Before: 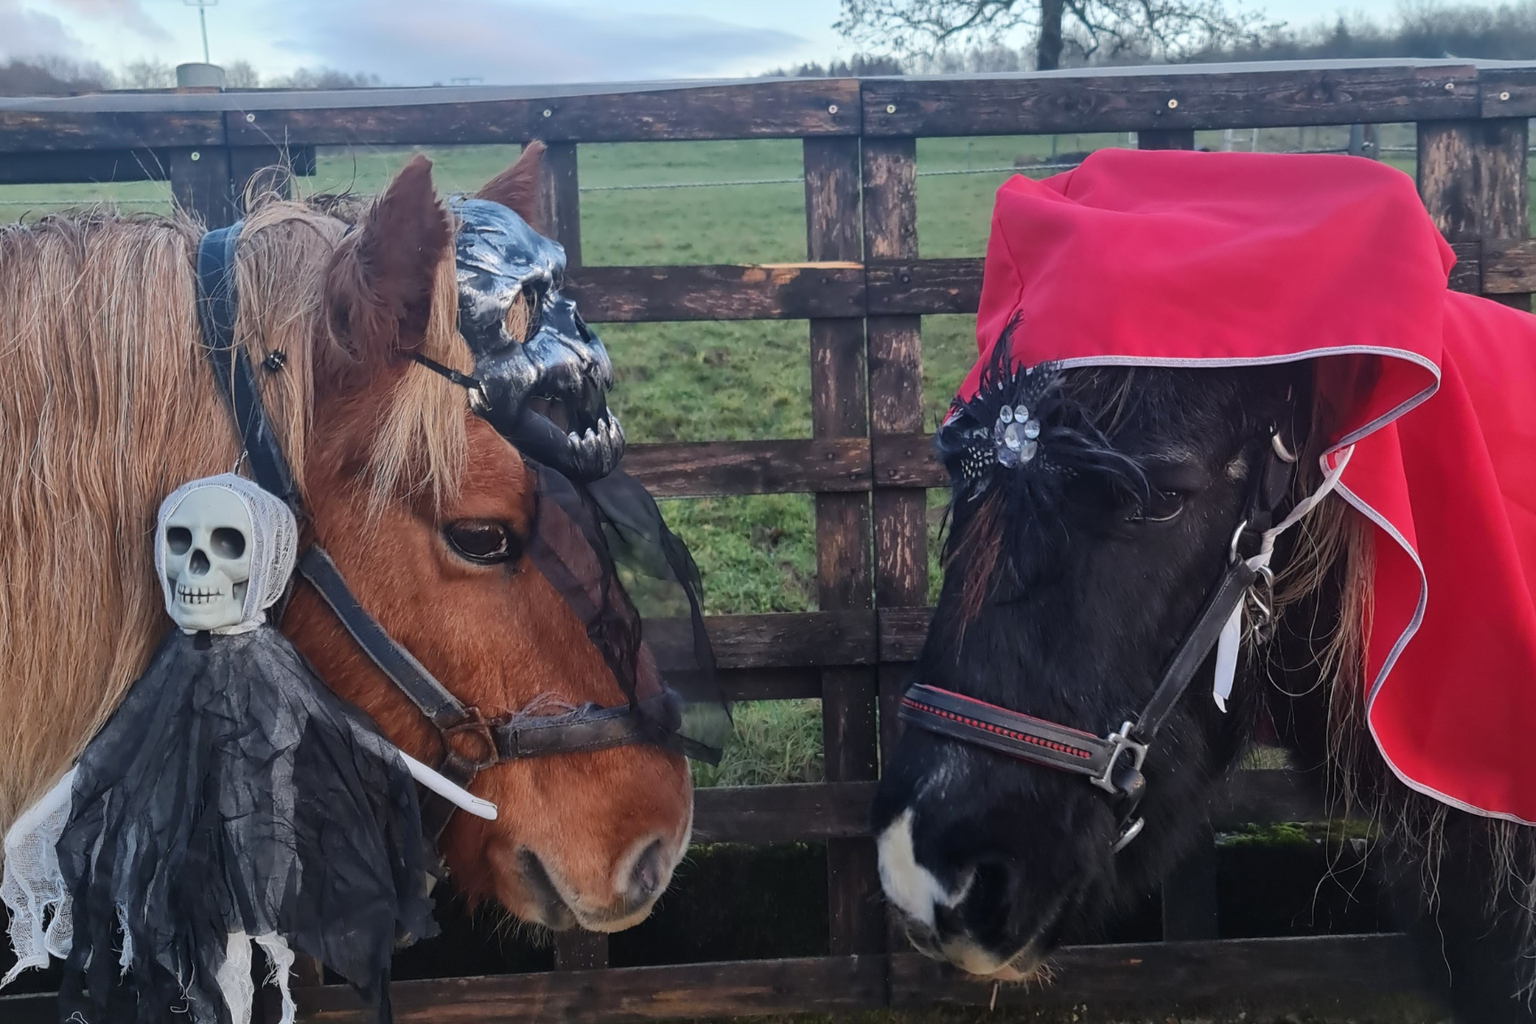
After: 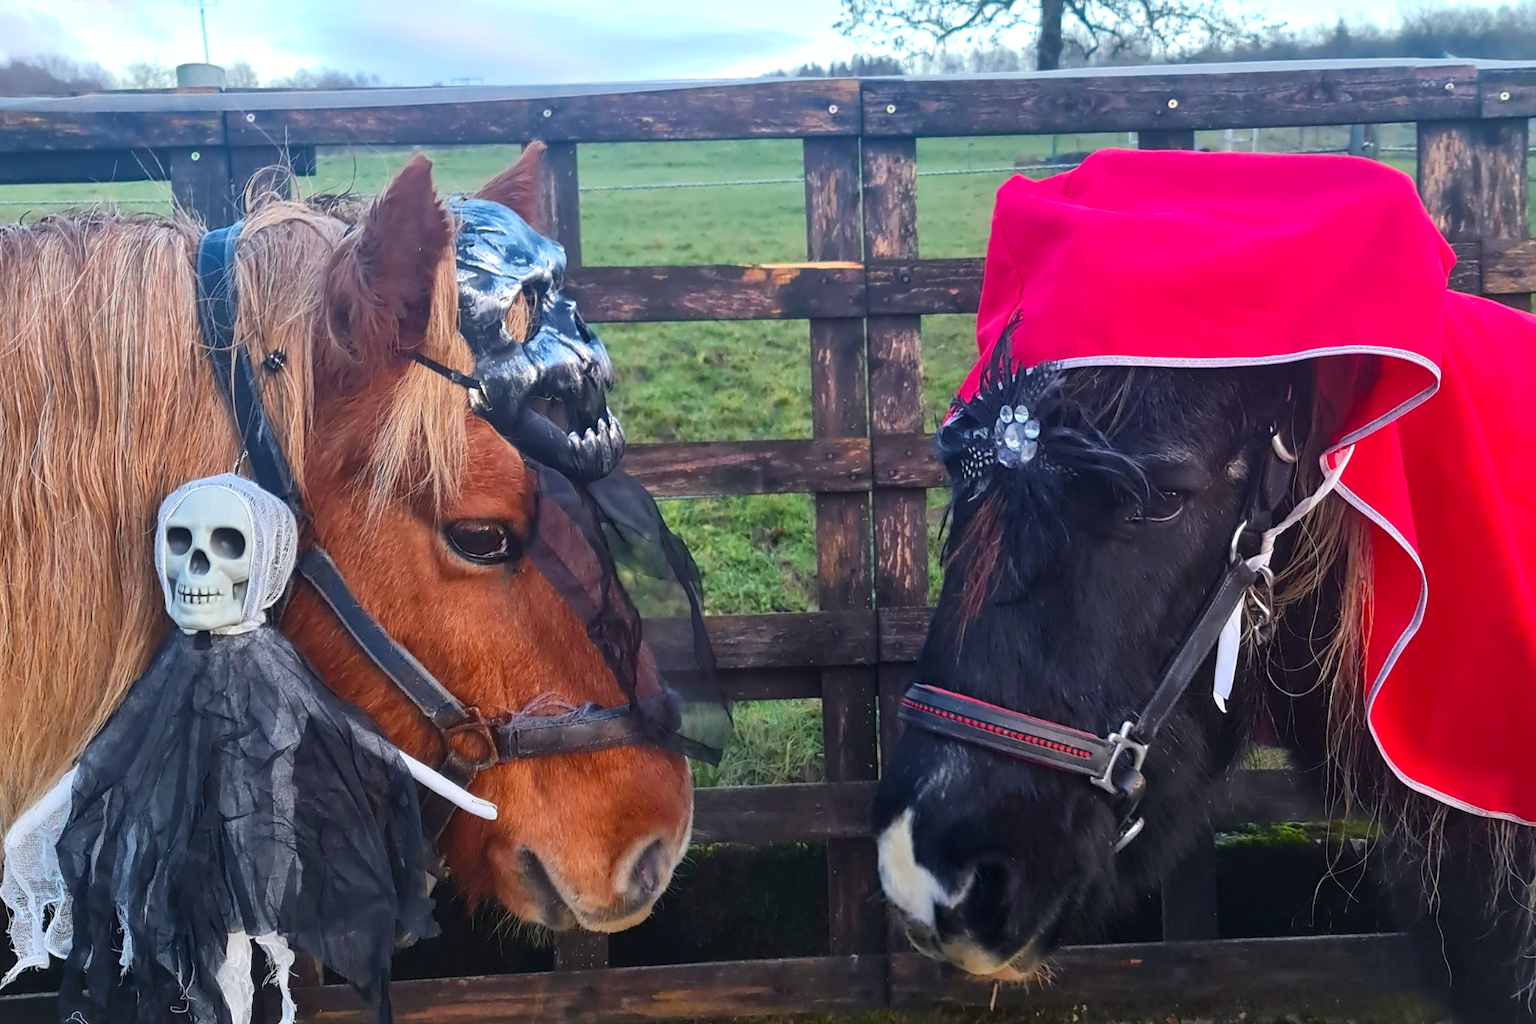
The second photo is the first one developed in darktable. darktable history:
color balance rgb: perceptual saturation grading › global saturation 30%, global vibrance 20%
exposure: black level correction 0.001, exposure 0.5 EV, compensate exposure bias true, compensate highlight preservation false
